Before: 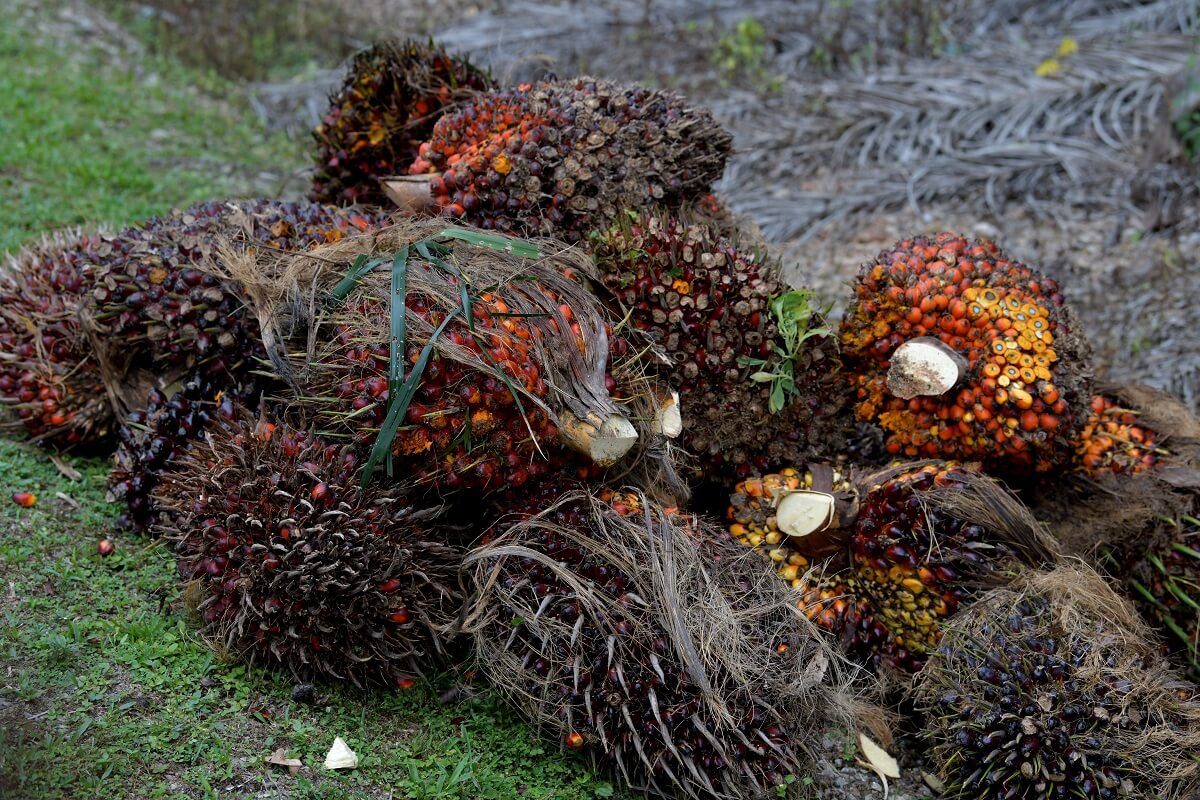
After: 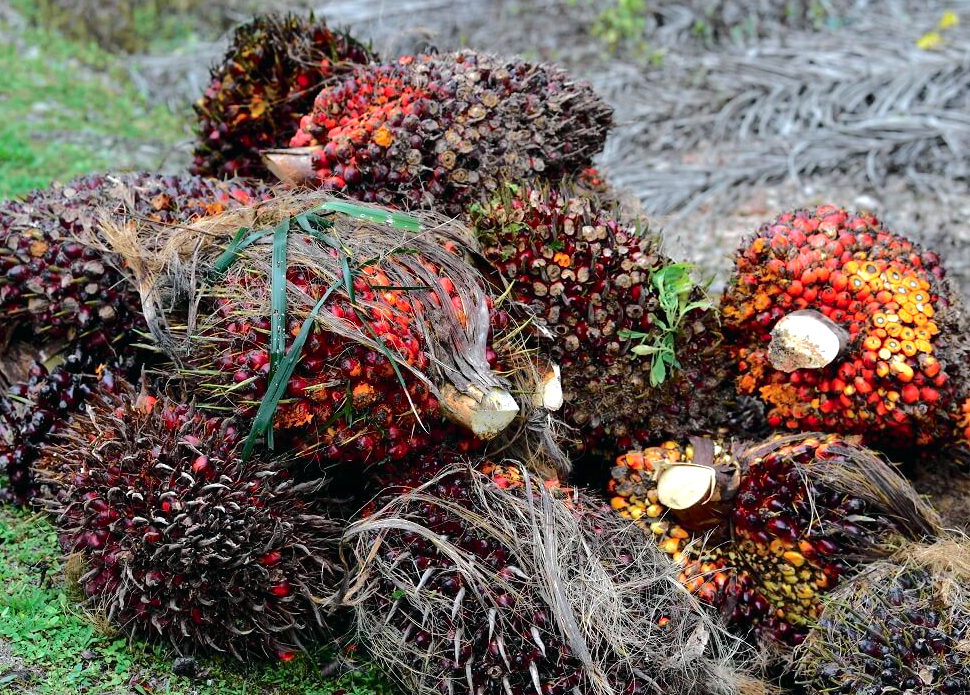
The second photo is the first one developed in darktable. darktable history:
tone curve: curves: ch0 [(0, 0.003) (0.211, 0.174) (0.482, 0.519) (0.843, 0.821) (0.992, 0.971)]; ch1 [(0, 0) (0.276, 0.206) (0.393, 0.364) (0.482, 0.477) (0.506, 0.5) (0.523, 0.523) (0.572, 0.592) (0.635, 0.665) (0.695, 0.759) (1, 1)]; ch2 [(0, 0) (0.438, 0.456) (0.498, 0.497) (0.536, 0.527) (0.562, 0.584) (0.619, 0.602) (0.698, 0.698) (1, 1)], color space Lab, independent channels, preserve colors none
crop: left 9.929%, top 3.475%, right 9.188%, bottom 9.529%
exposure: black level correction 0, exposure 0.95 EV, compensate exposure bias true, compensate highlight preservation false
